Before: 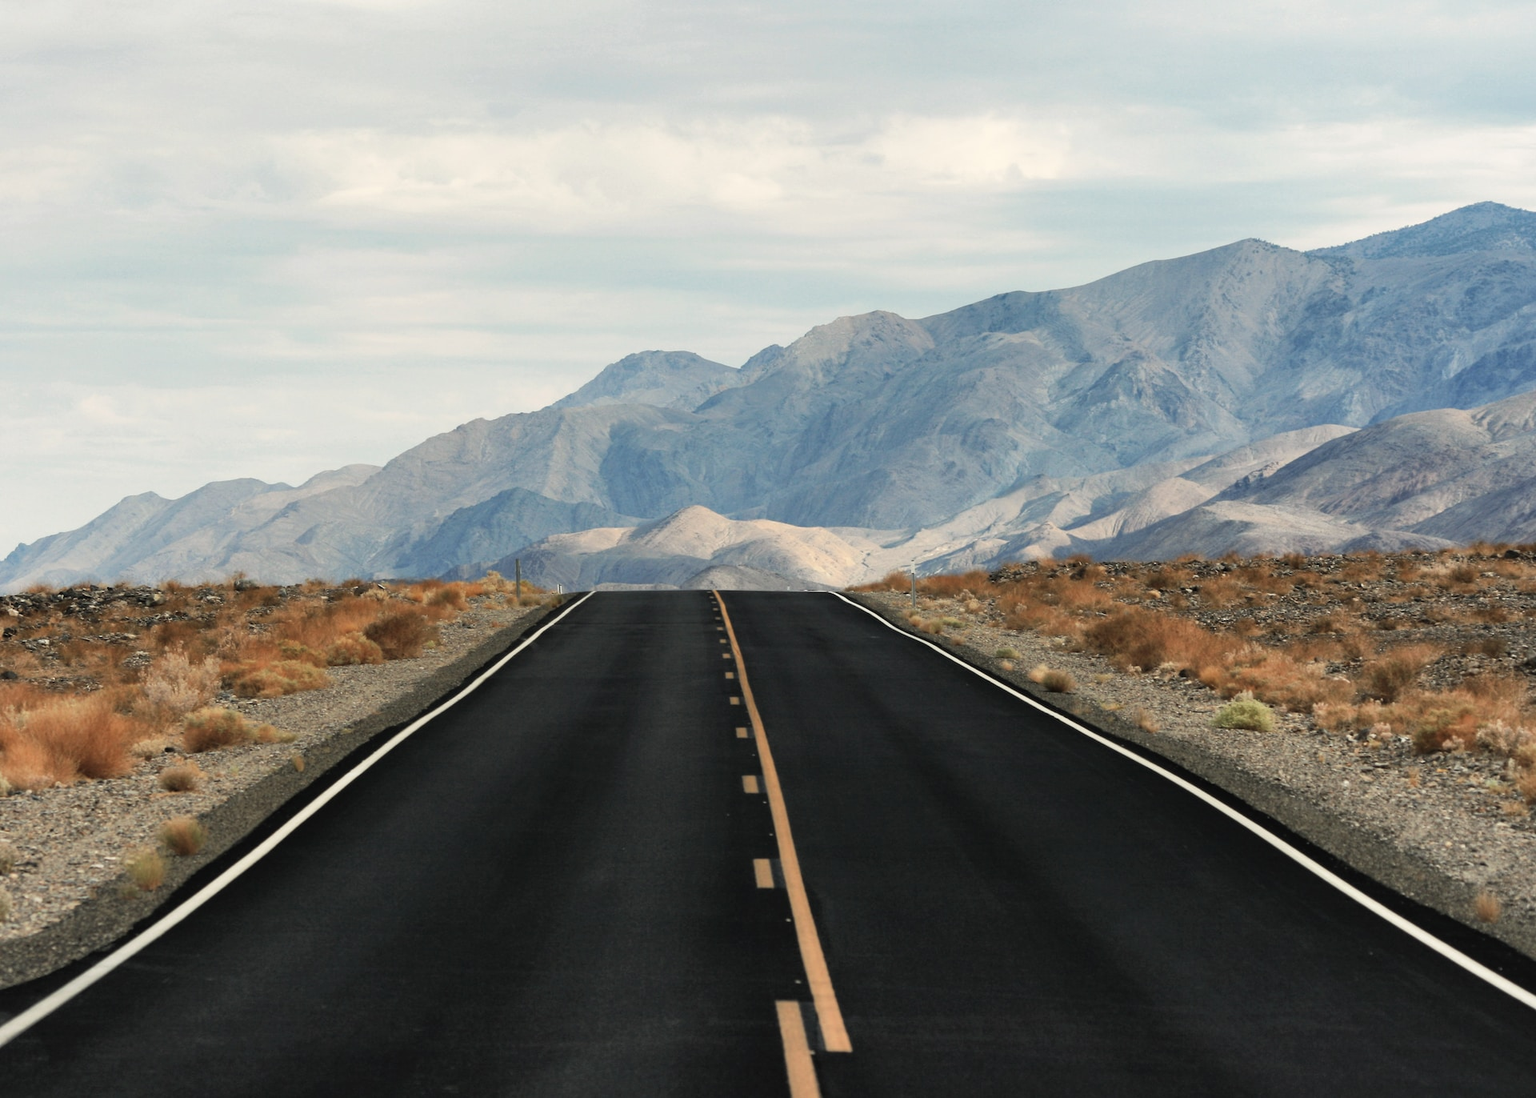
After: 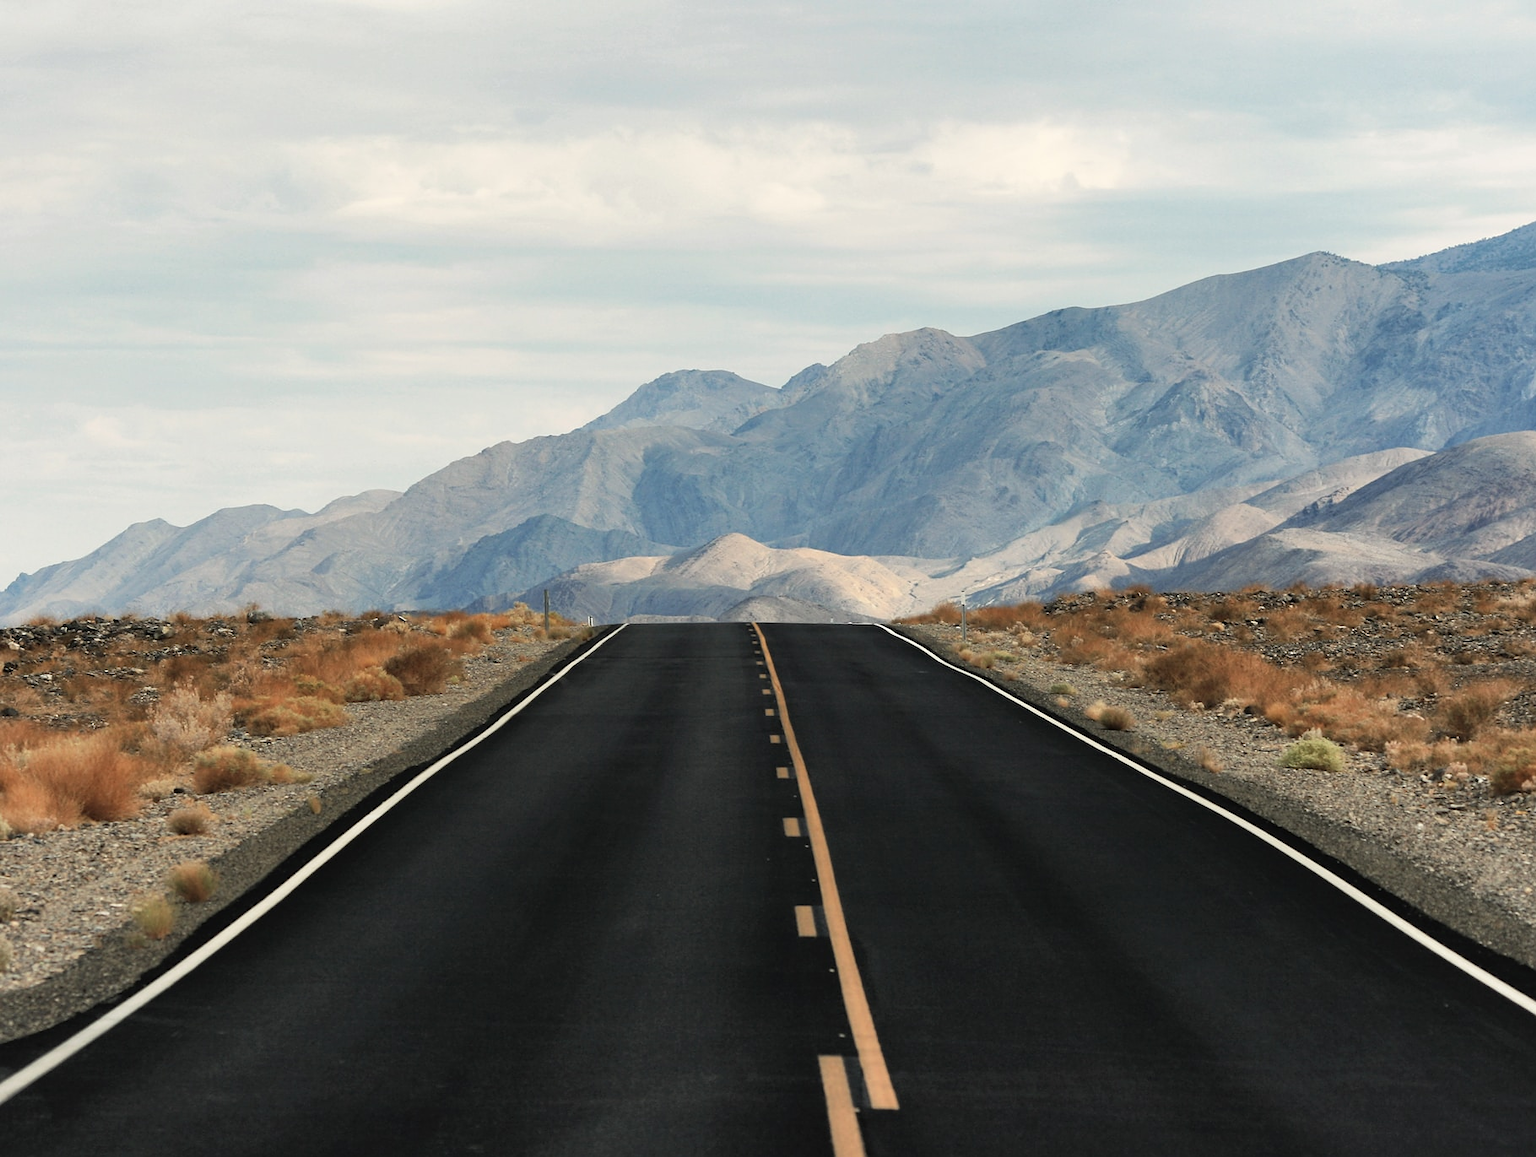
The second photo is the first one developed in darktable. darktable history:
sharpen: radius 1
crop and rotate: right 5.167%
